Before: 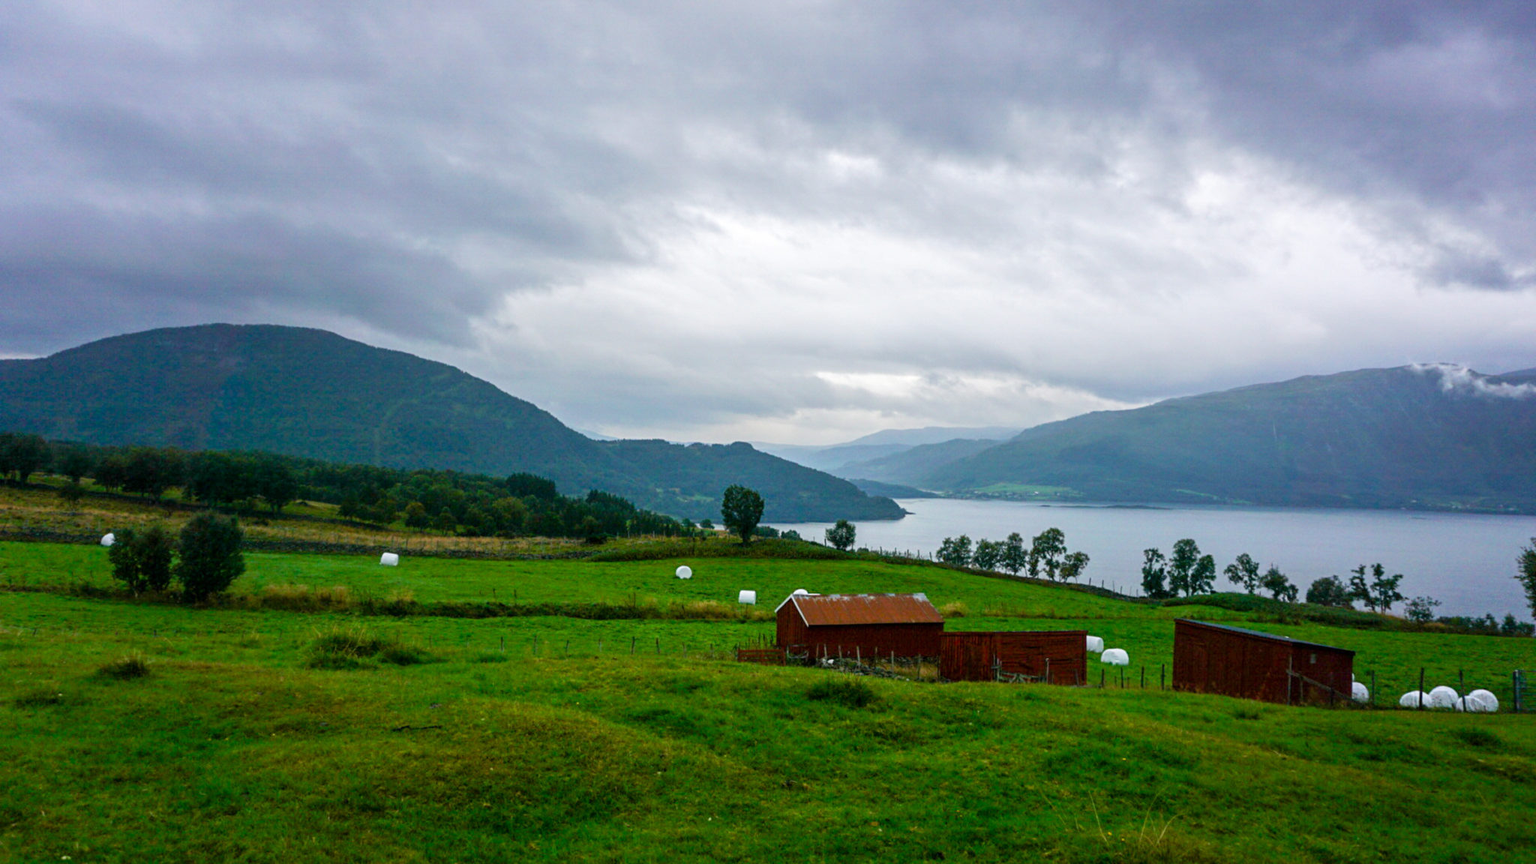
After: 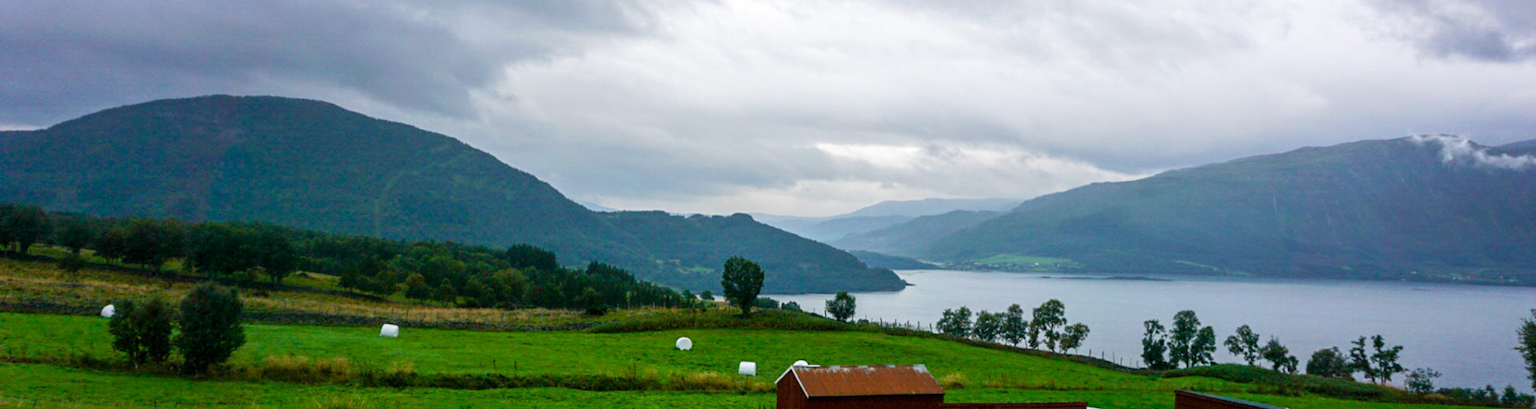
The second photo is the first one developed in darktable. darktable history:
crop and rotate: top 26.507%, bottom 26.029%
